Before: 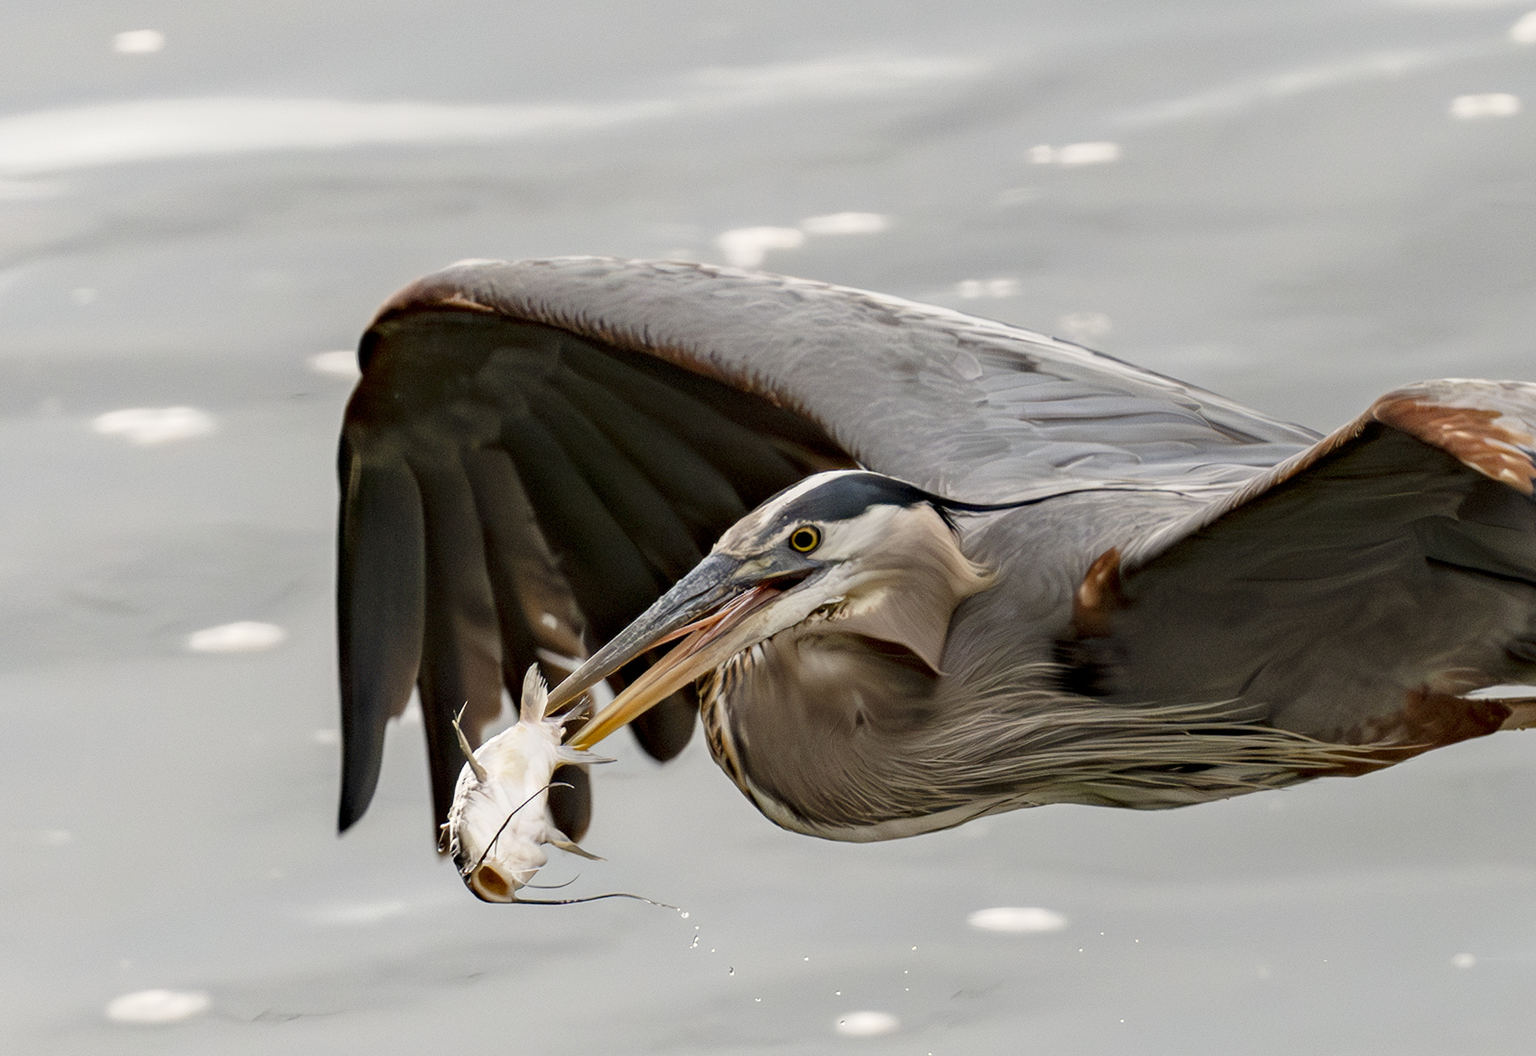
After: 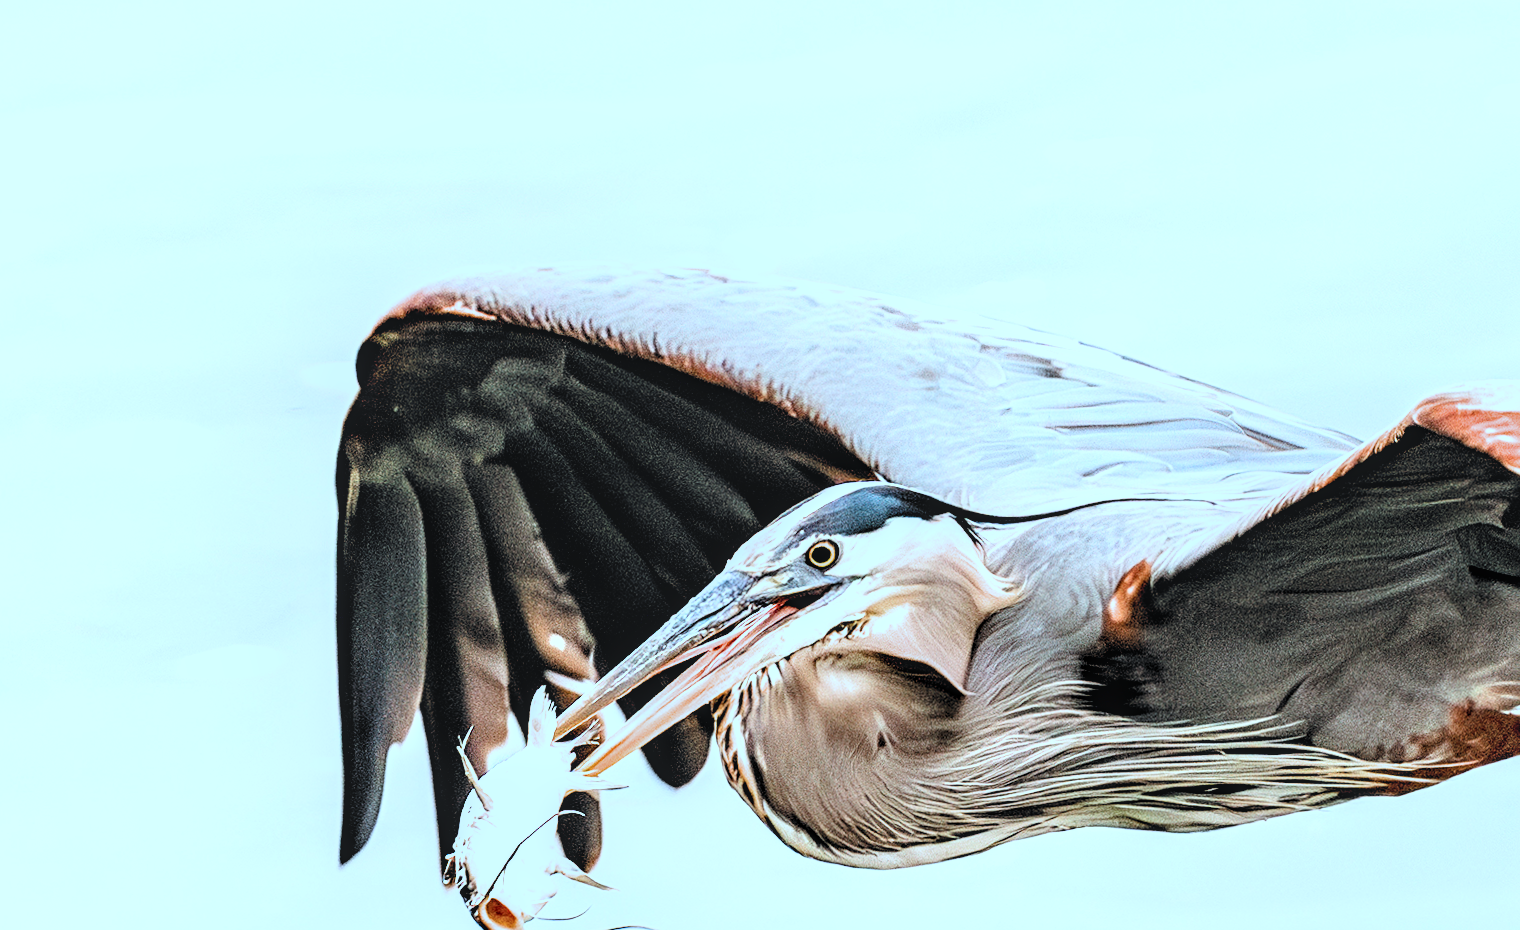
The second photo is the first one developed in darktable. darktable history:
color correction: highlights a* -9.6, highlights b* -21.85
sharpen: radius 2.784
local contrast: on, module defaults
crop and rotate: angle 0.547°, left 0.348%, right 3.318%, bottom 14.276%
filmic rgb: black relative exposure -5.13 EV, white relative exposure 4 EV, hardness 2.9, contrast 1.405, highlights saturation mix -29.59%, color science v6 (2022)
exposure: exposure 2.001 EV, compensate highlight preservation false
